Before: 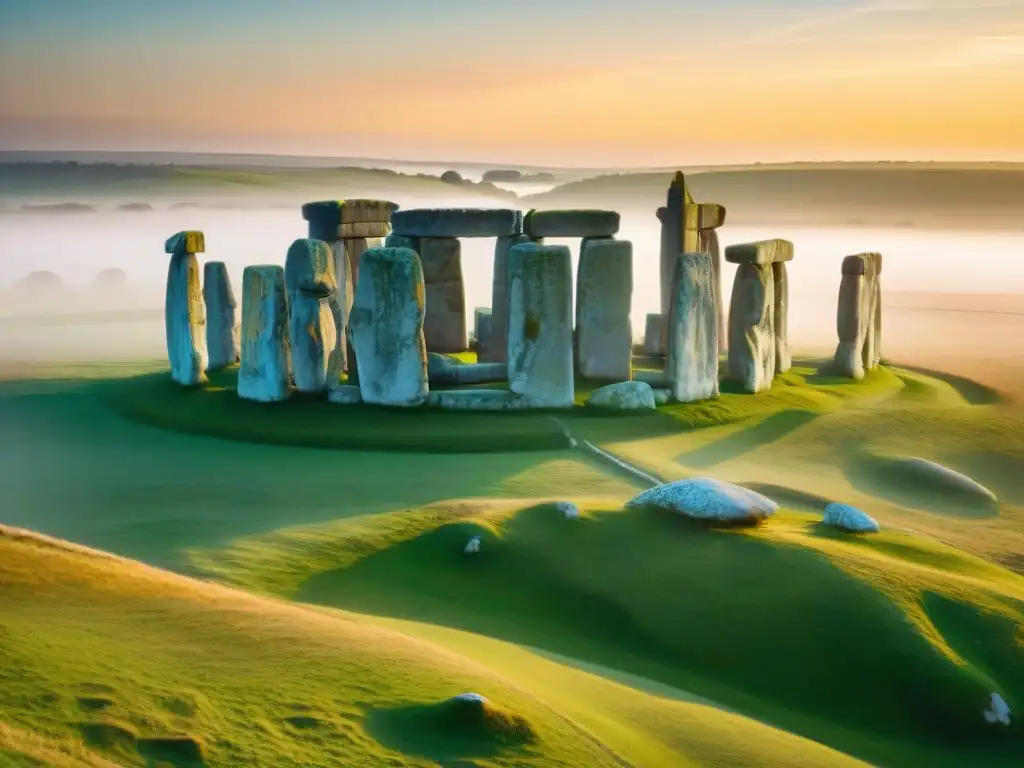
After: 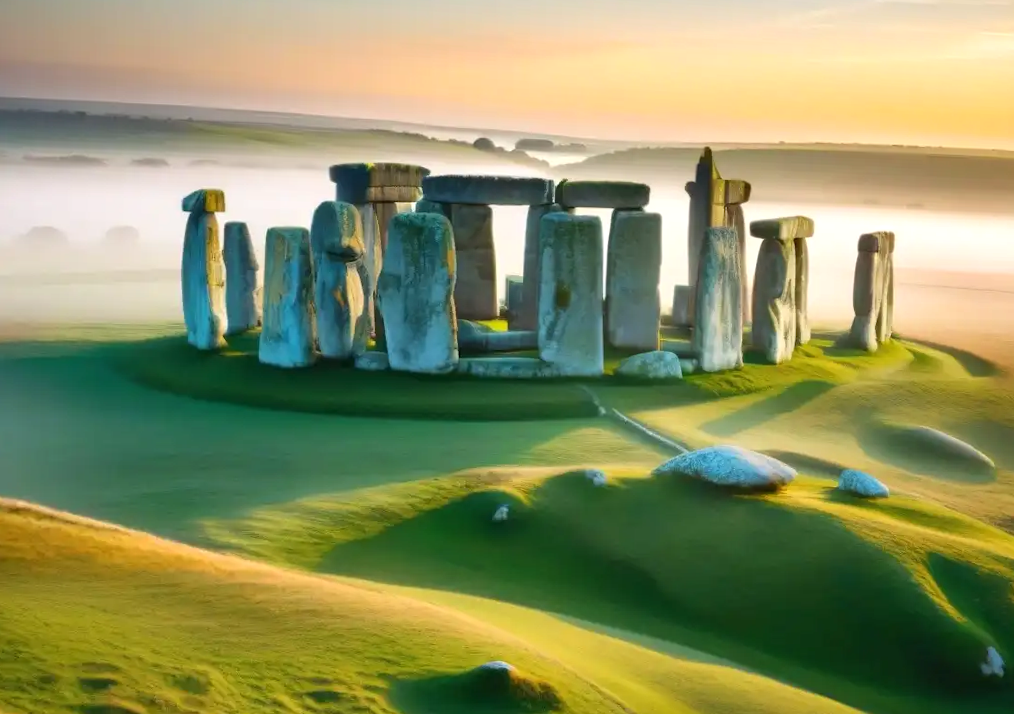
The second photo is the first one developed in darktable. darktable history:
exposure: exposure 0.2 EV, compensate highlight preservation false
rotate and perspective: rotation 0.679°, lens shift (horizontal) 0.136, crop left 0.009, crop right 0.991, crop top 0.078, crop bottom 0.95
